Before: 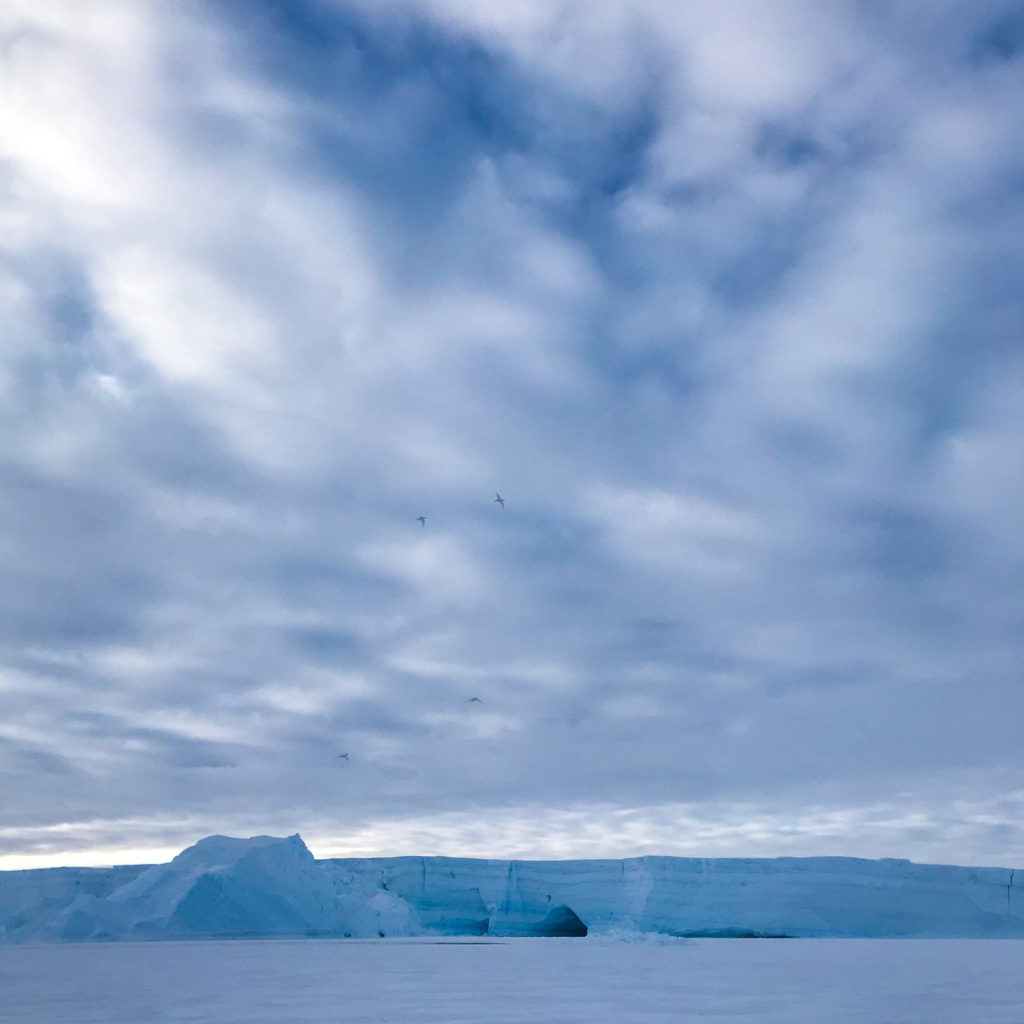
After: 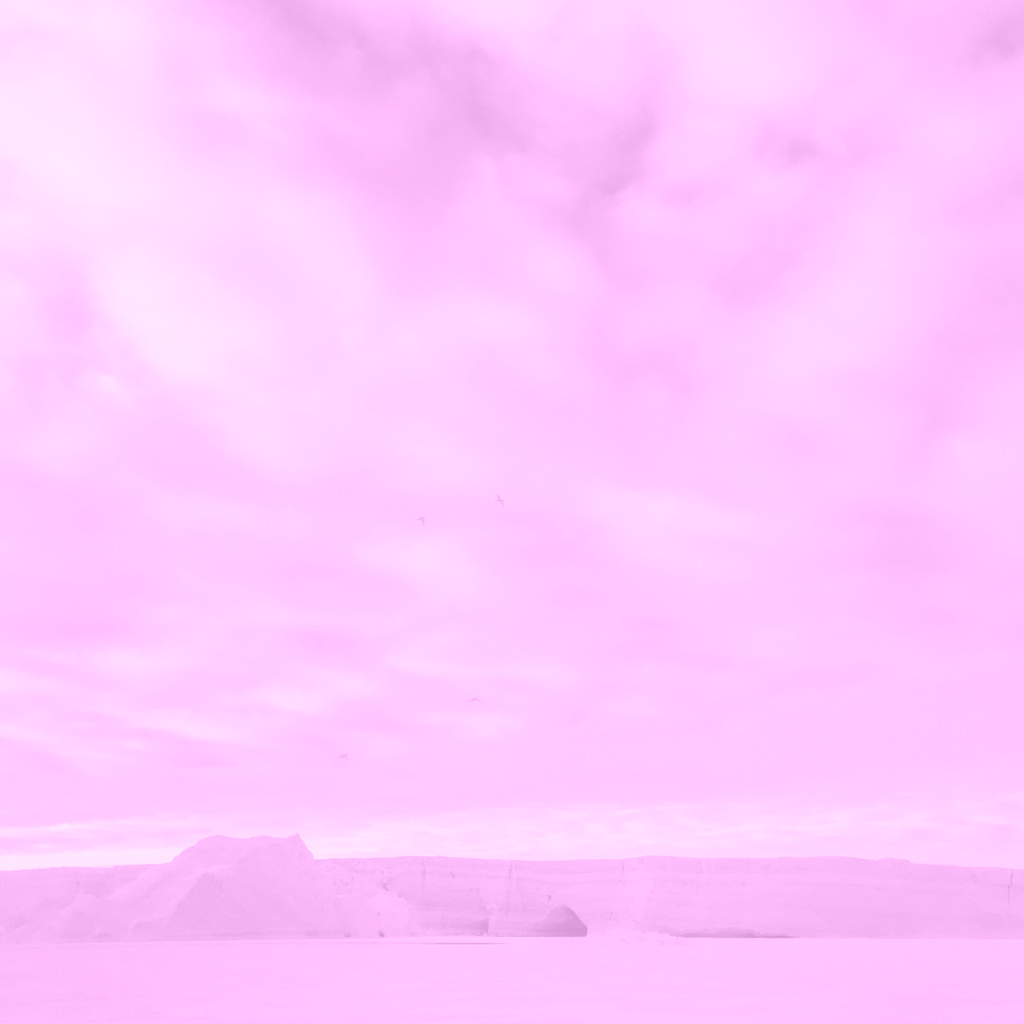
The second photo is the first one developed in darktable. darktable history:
local contrast: highlights 0%, shadows 0%, detail 133%
white balance: red 0.954, blue 1.079
colorize: hue 331.2°, saturation 75%, source mix 30.28%, lightness 70.52%, version 1
contrast brightness saturation: contrast 0.08, saturation 0.2
